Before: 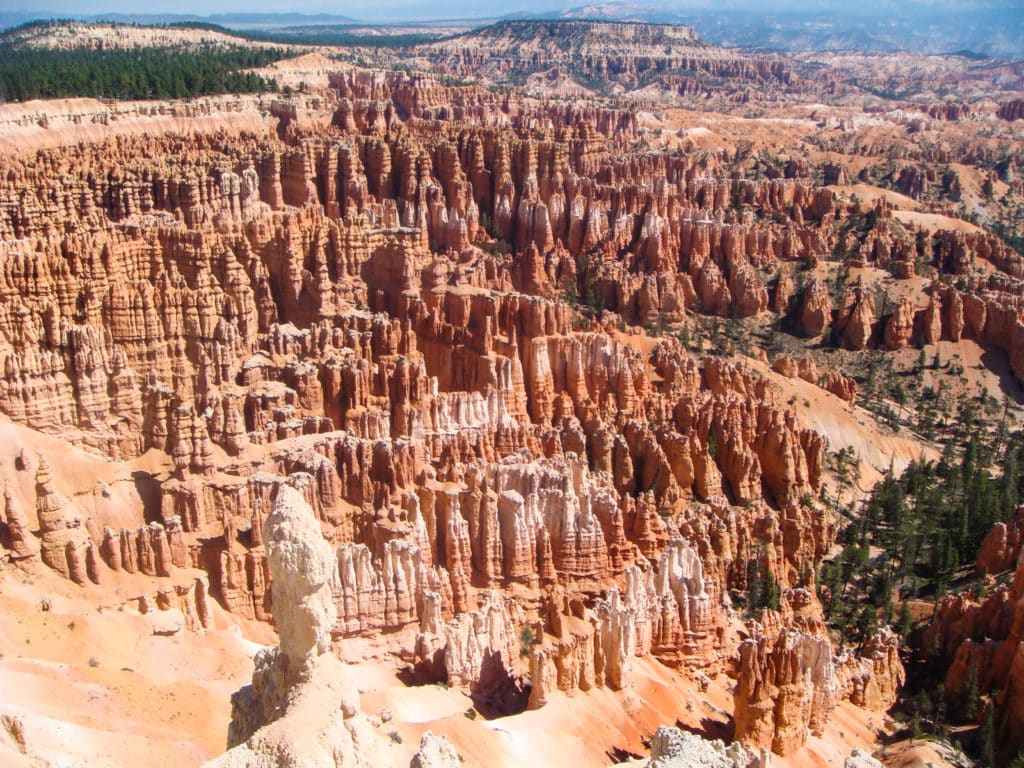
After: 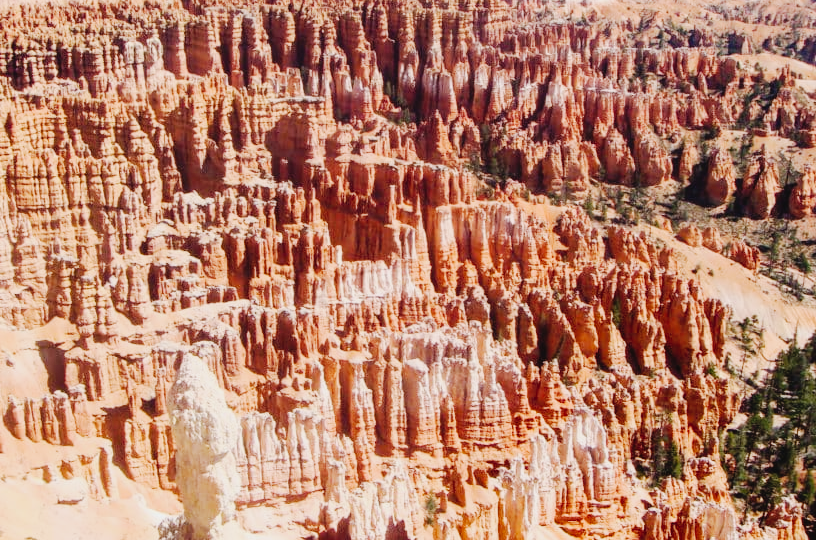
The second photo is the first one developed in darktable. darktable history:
crop: left 9.443%, top 17.18%, right 10.666%, bottom 12.406%
tone curve: curves: ch0 [(0, 0.022) (0.114, 0.083) (0.281, 0.315) (0.447, 0.557) (0.588, 0.711) (0.786, 0.839) (0.999, 0.949)]; ch1 [(0, 0) (0.389, 0.352) (0.458, 0.433) (0.486, 0.474) (0.509, 0.505) (0.535, 0.53) (0.555, 0.557) (0.586, 0.622) (0.677, 0.724) (1, 1)]; ch2 [(0, 0) (0.369, 0.388) (0.449, 0.431) (0.501, 0.5) (0.528, 0.52) (0.561, 0.59) (0.697, 0.721) (1, 1)], preserve colors none
